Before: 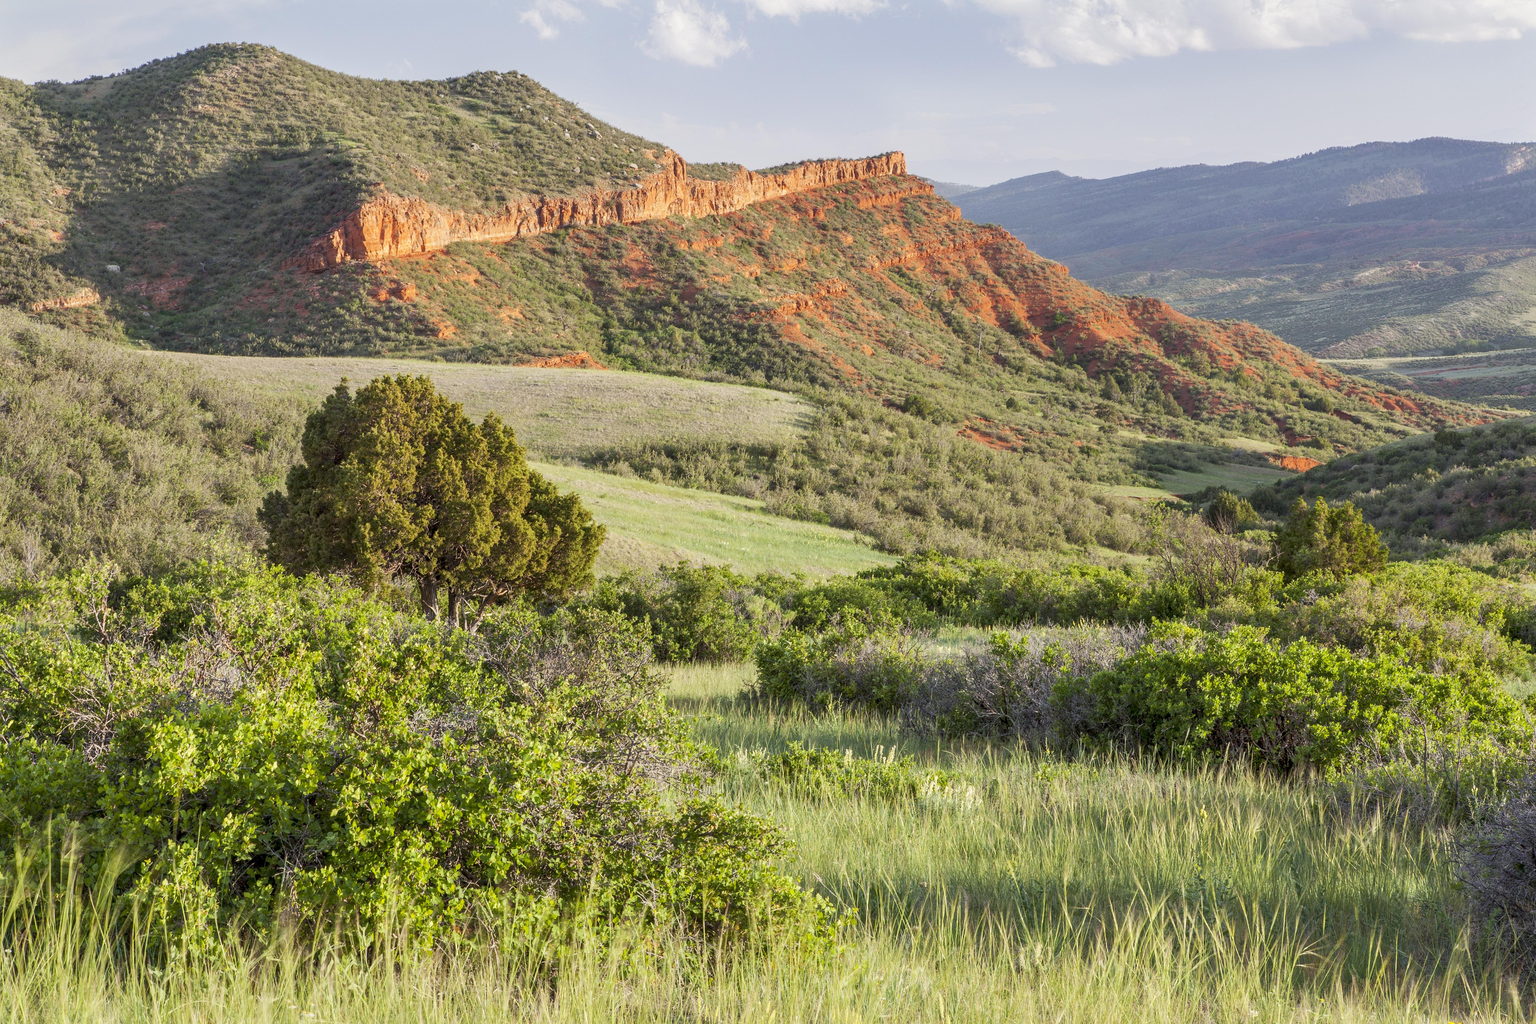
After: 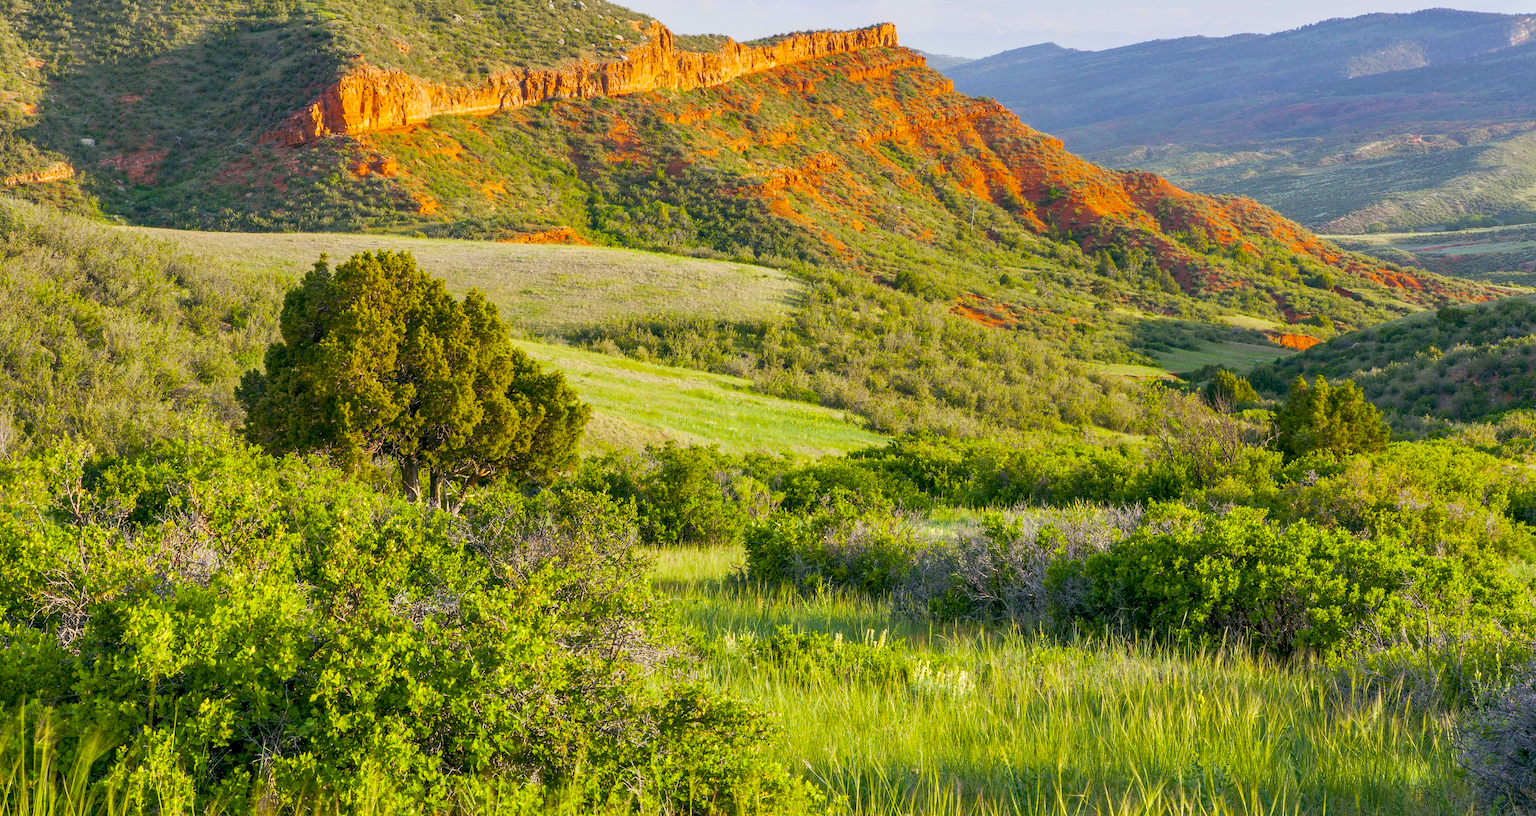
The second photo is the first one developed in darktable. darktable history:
color balance rgb: global offset › luminance -0.316%, global offset › chroma 0.111%, global offset › hue 166.76°, perceptual saturation grading › global saturation 50.8%, global vibrance 30.086%
crop and rotate: left 1.819%, top 12.694%, right 0.243%, bottom 9.159%
exposure: exposure 0.077 EV, compensate highlight preservation false
